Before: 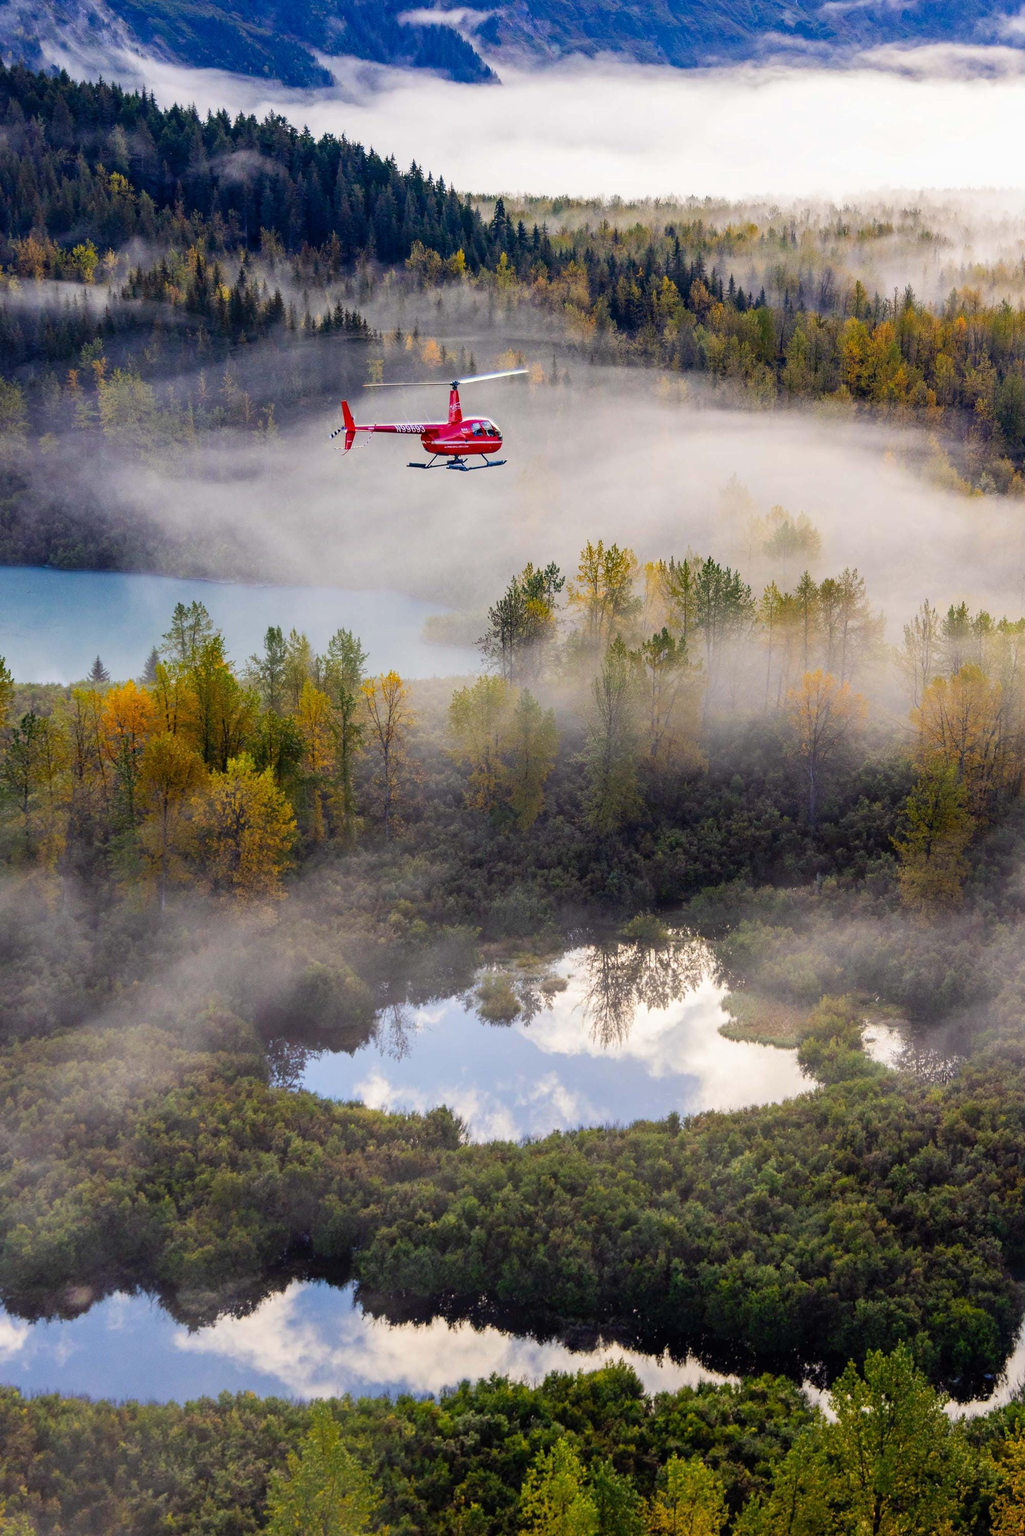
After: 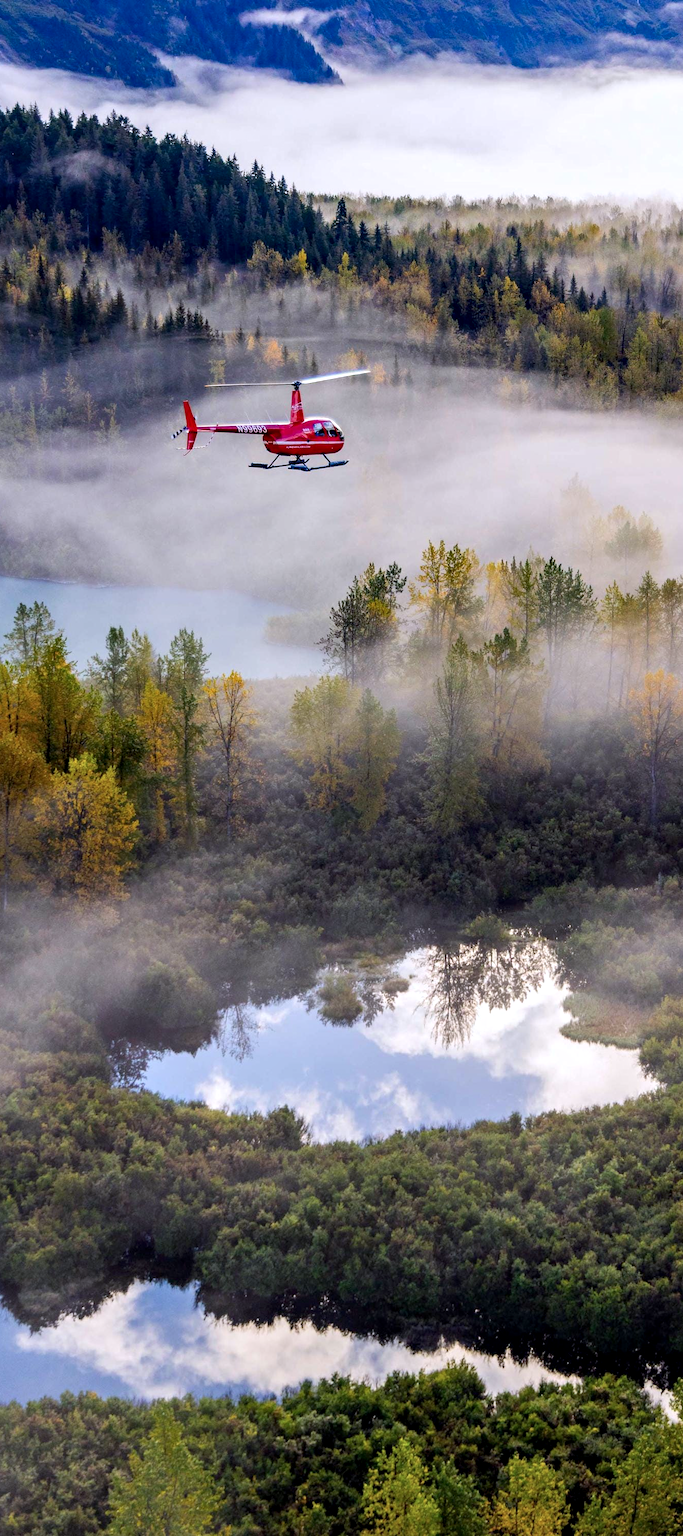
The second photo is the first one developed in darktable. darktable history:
color calibration: illuminant as shot in camera, x 0.358, y 0.373, temperature 4628.91 K
crop and rotate: left 15.446%, right 17.836%
contrast equalizer: y [[0.524, 0.538, 0.547, 0.548, 0.538, 0.524], [0.5 ×6], [0.5 ×6], [0 ×6], [0 ×6]]
